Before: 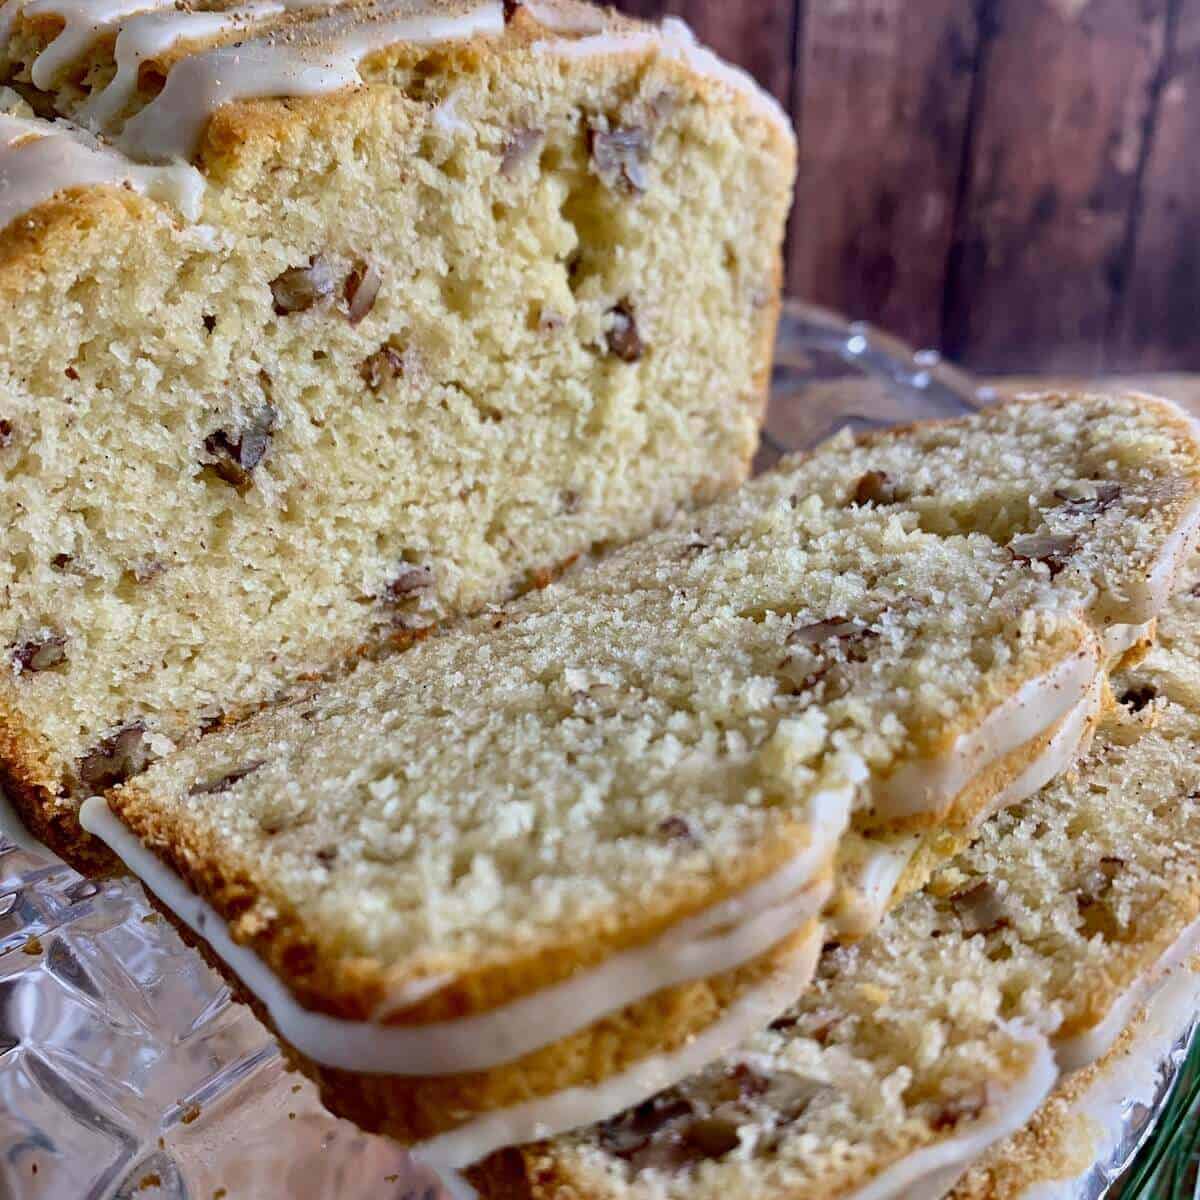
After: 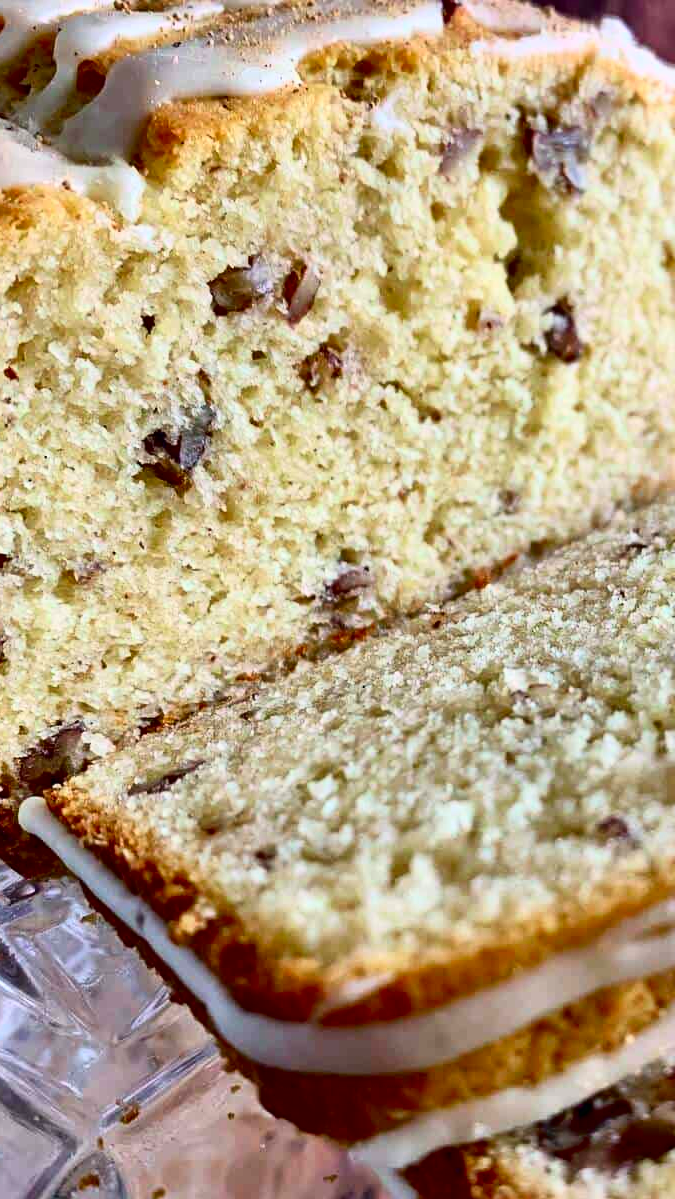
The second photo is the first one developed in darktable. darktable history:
crop: left 5.114%, right 38.589%
tone curve: curves: ch0 [(0, 0) (0.139, 0.067) (0.319, 0.269) (0.498, 0.505) (0.725, 0.824) (0.864, 0.945) (0.985, 1)]; ch1 [(0, 0) (0.291, 0.197) (0.456, 0.426) (0.495, 0.488) (0.557, 0.578) (0.599, 0.644) (0.702, 0.786) (1, 1)]; ch2 [(0, 0) (0.125, 0.089) (0.353, 0.329) (0.447, 0.43) (0.557, 0.566) (0.63, 0.667) (1, 1)], color space Lab, independent channels, preserve colors none
white balance: red 1.009, blue 0.985
